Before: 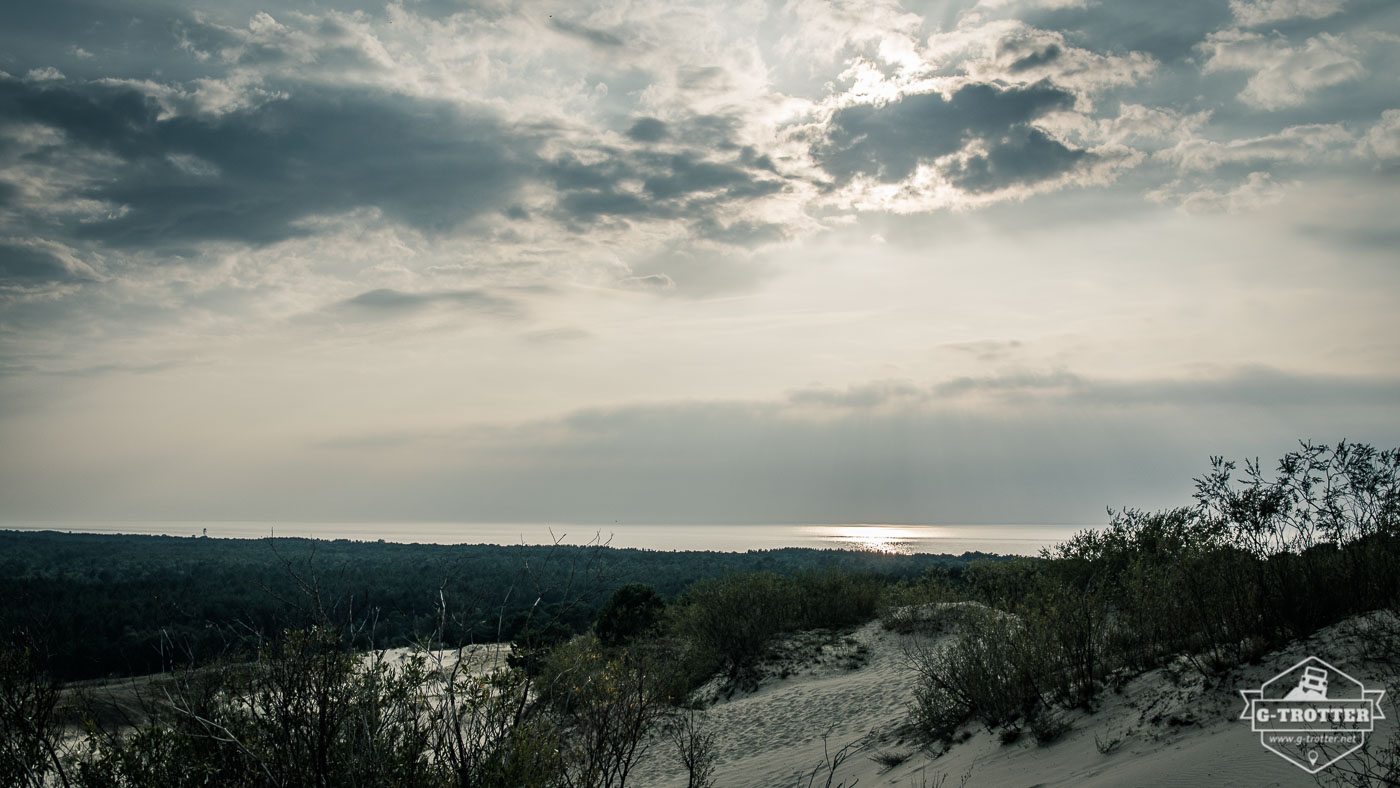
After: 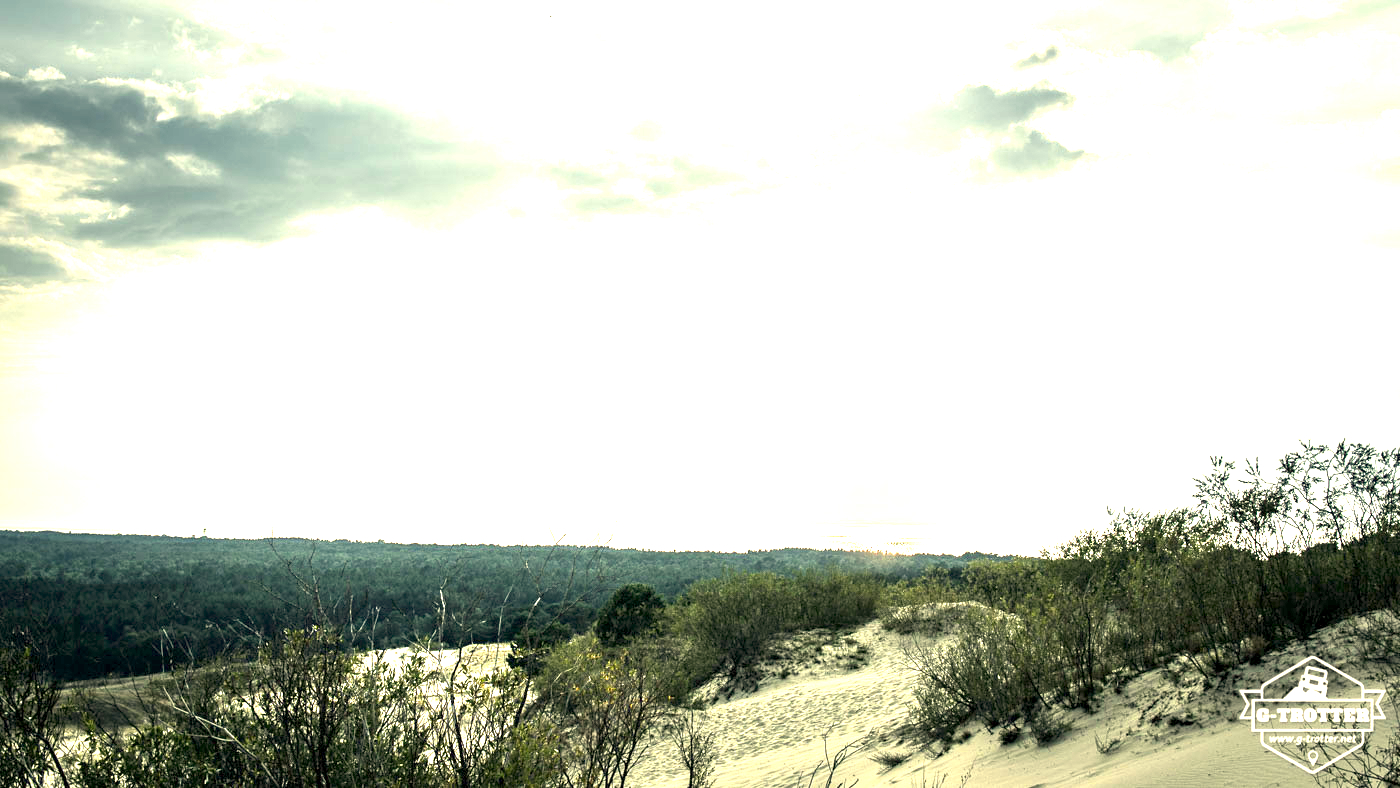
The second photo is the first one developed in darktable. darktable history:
exposure: black level correction 0.001, exposure 2.622 EV, compensate highlight preservation false
color correction: highlights a* 2.61, highlights b* 22.83
